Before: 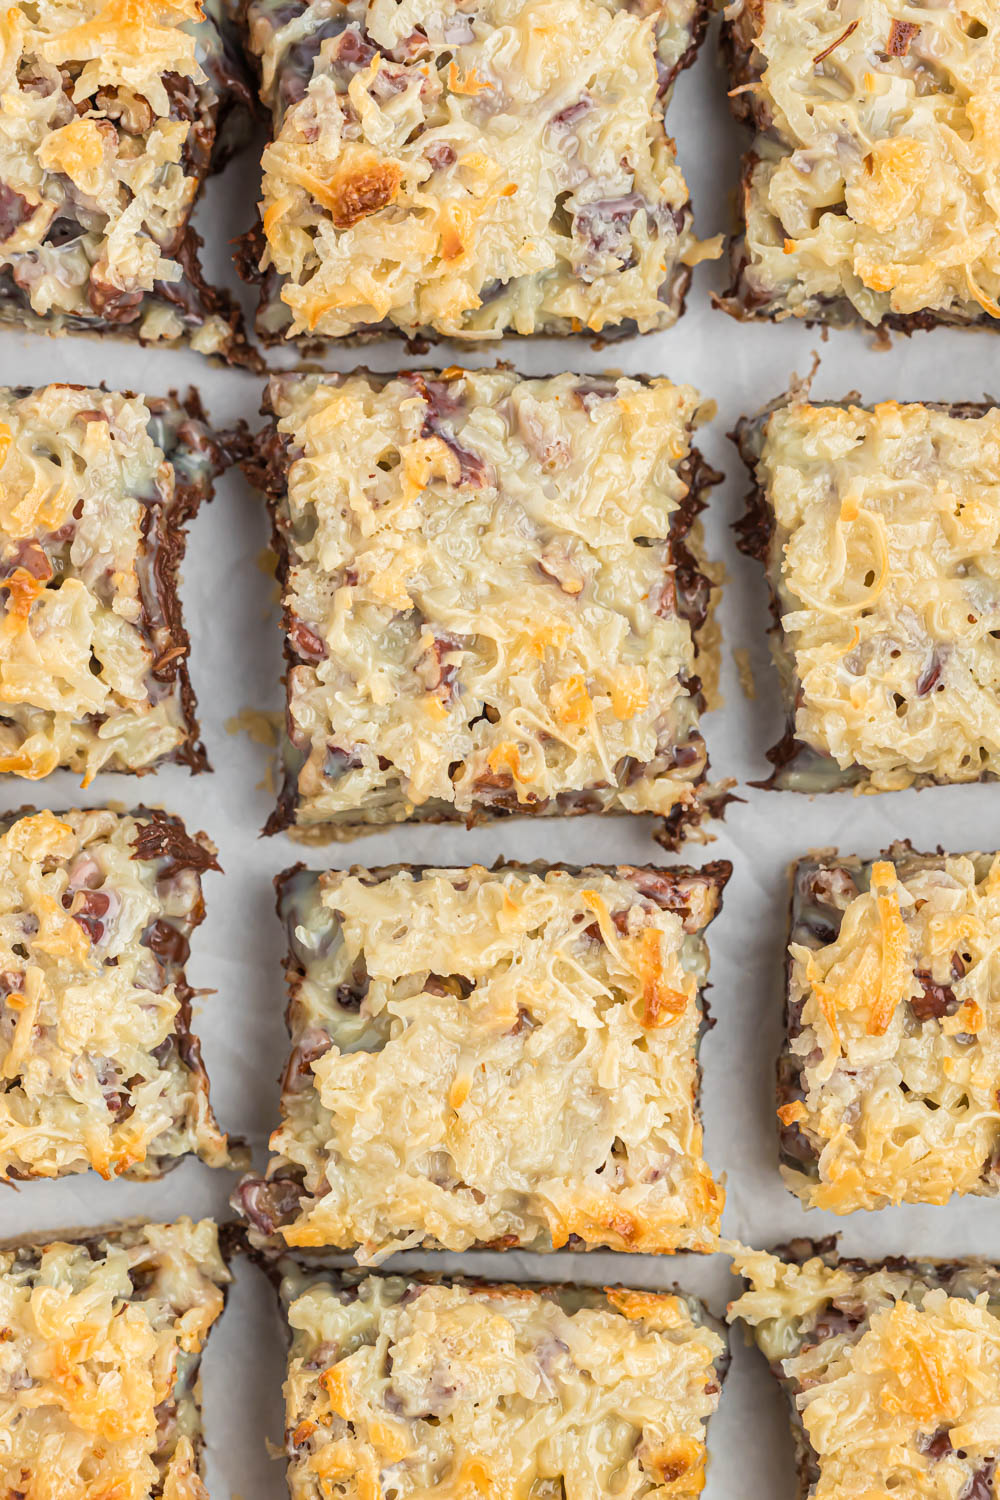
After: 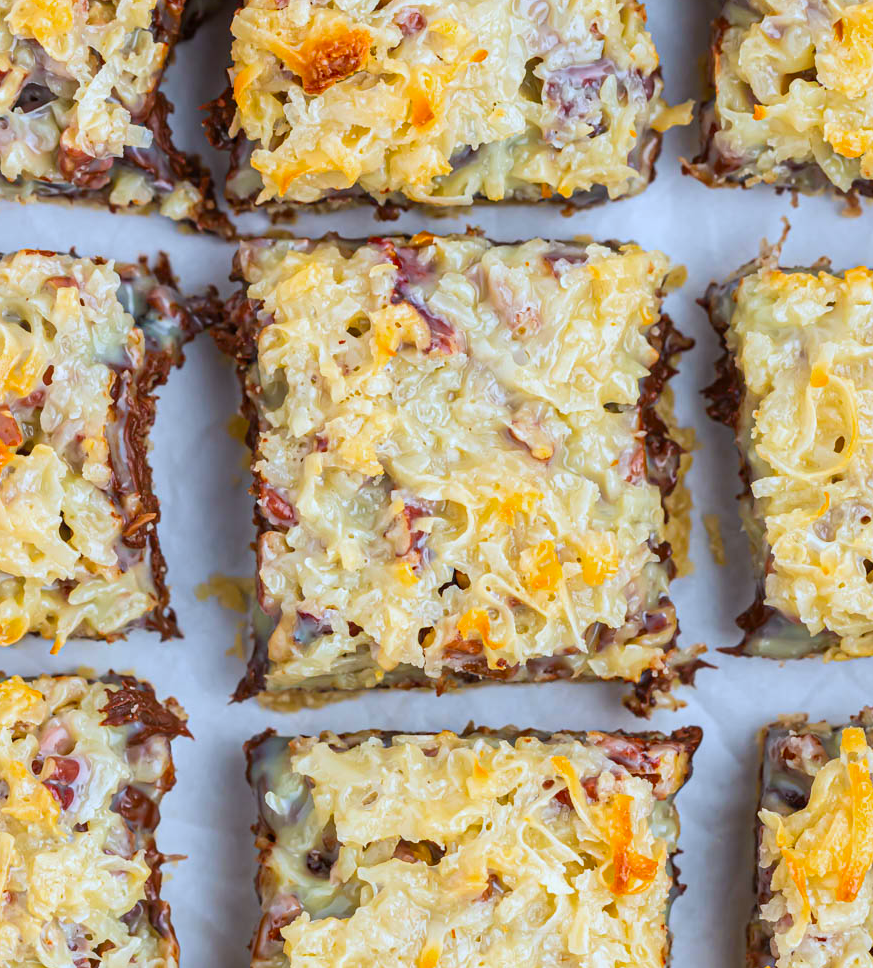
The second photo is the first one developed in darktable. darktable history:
white balance: red 0.931, blue 1.11
crop: left 3.015%, top 8.969%, right 9.647%, bottom 26.457%
contrast brightness saturation: saturation 0.5
